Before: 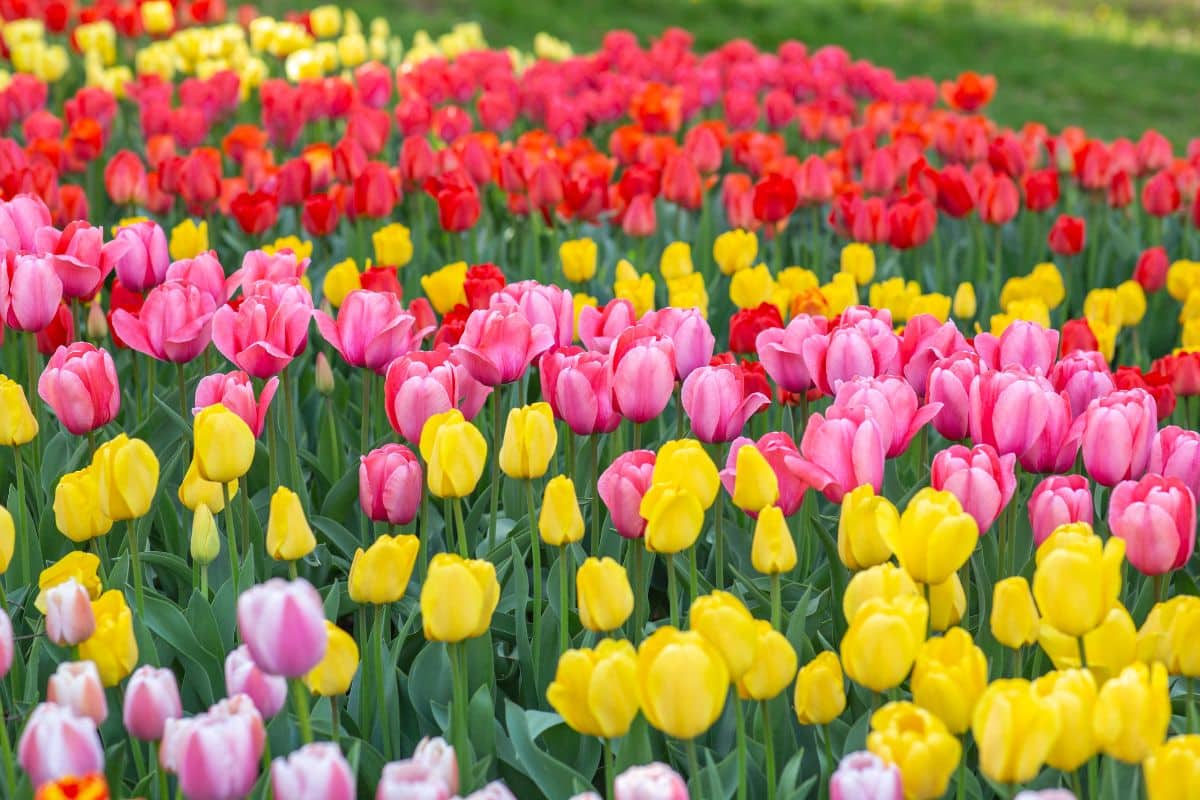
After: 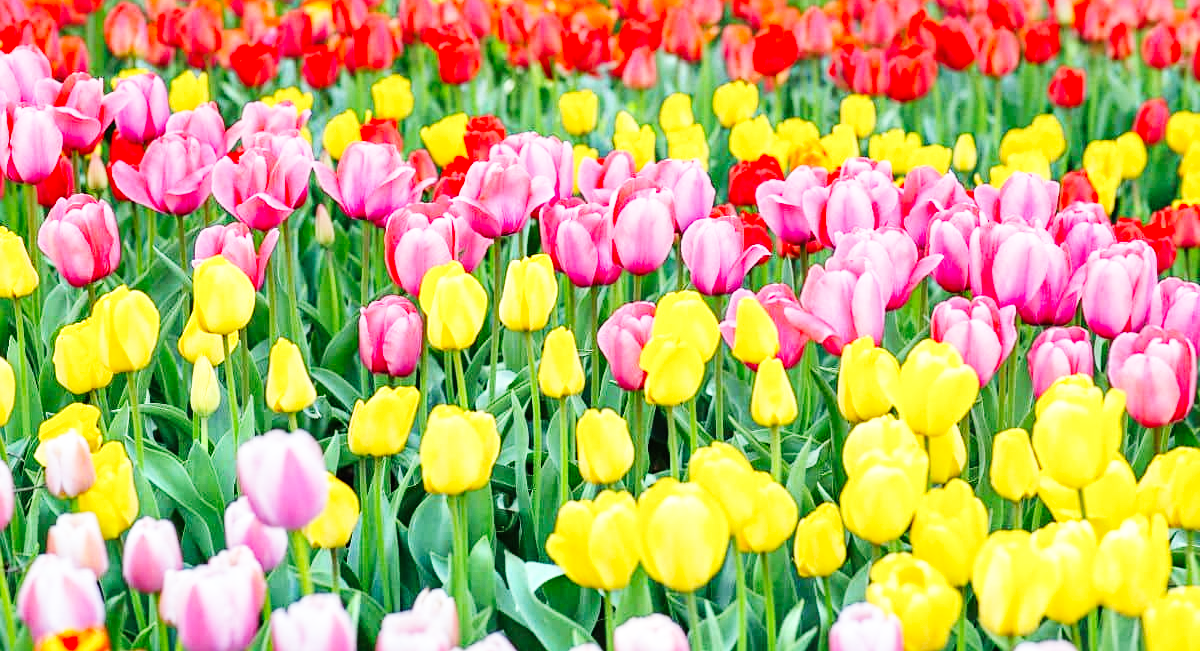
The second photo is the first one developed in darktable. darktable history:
color zones: curves: ch0 [(0.25, 0.5) (0.463, 0.627) (0.484, 0.637) (0.75, 0.5)]
sharpen: amount 0.2
crop and rotate: top 18.507%
base curve: curves: ch0 [(0, 0) (0, 0) (0.002, 0.001) (0.008, 0.003) (0.019, 0.011) (0.037, 0.037) (0.064, 0.11) (0.102, 0.232) (0.152, 0.379) (0.216, 0.524) (0.296, 0.665) (0.394, 0.789) (0.512, 0.881) (0.651, 0.945) (0.813, 0.986) (1, 1)], preserve colors none
